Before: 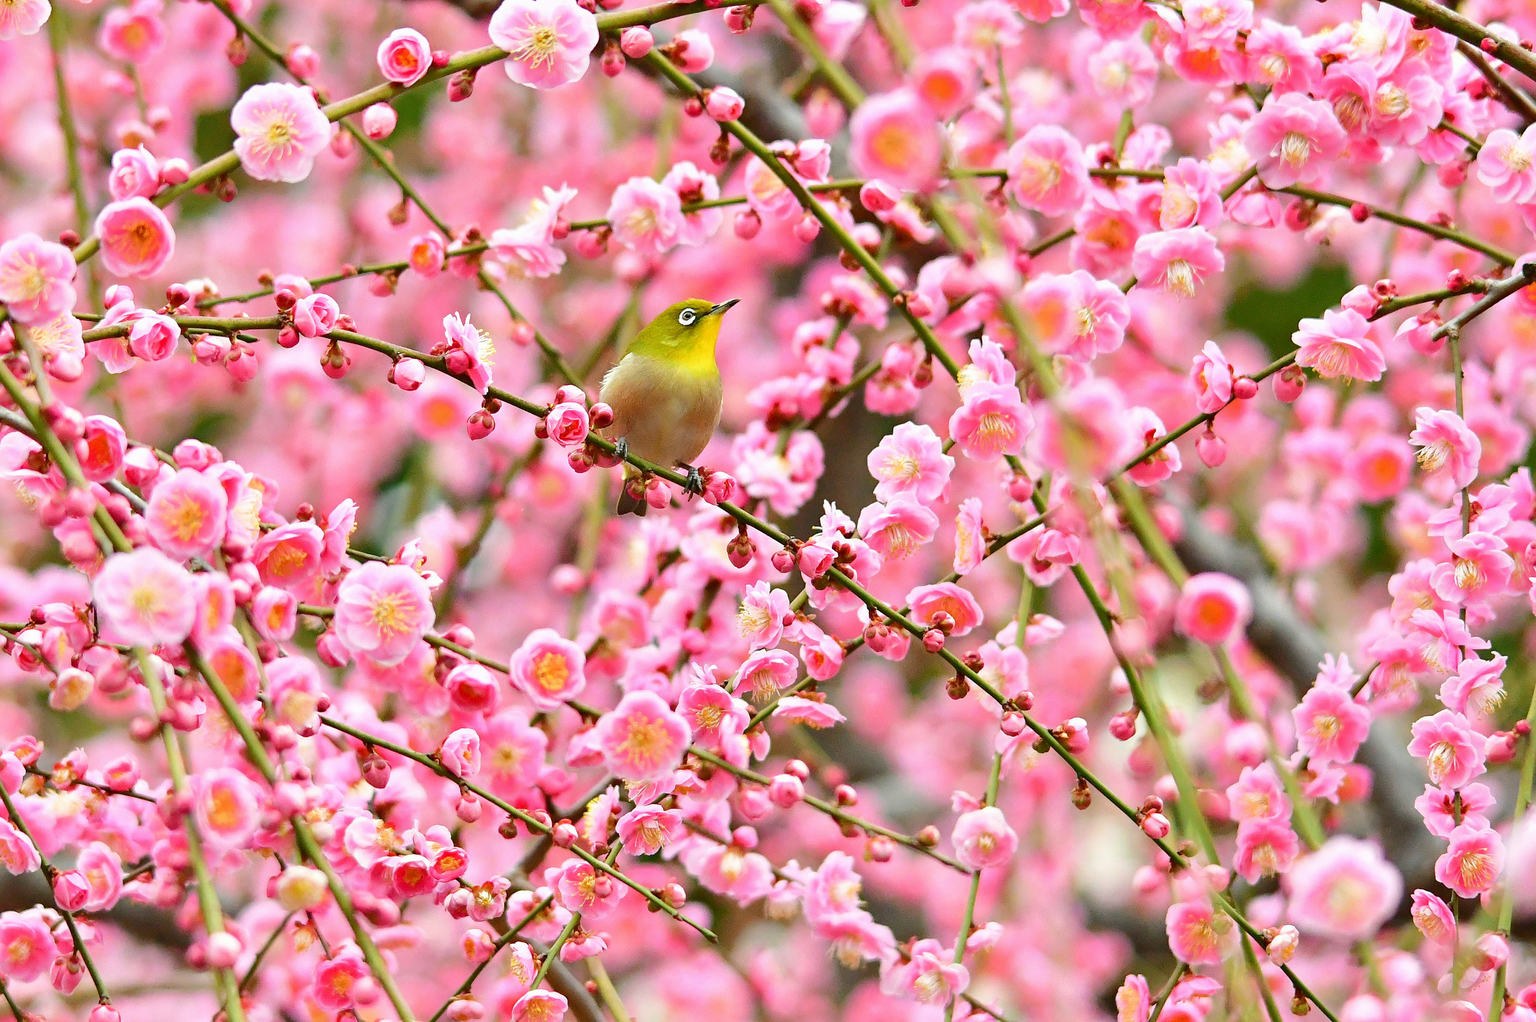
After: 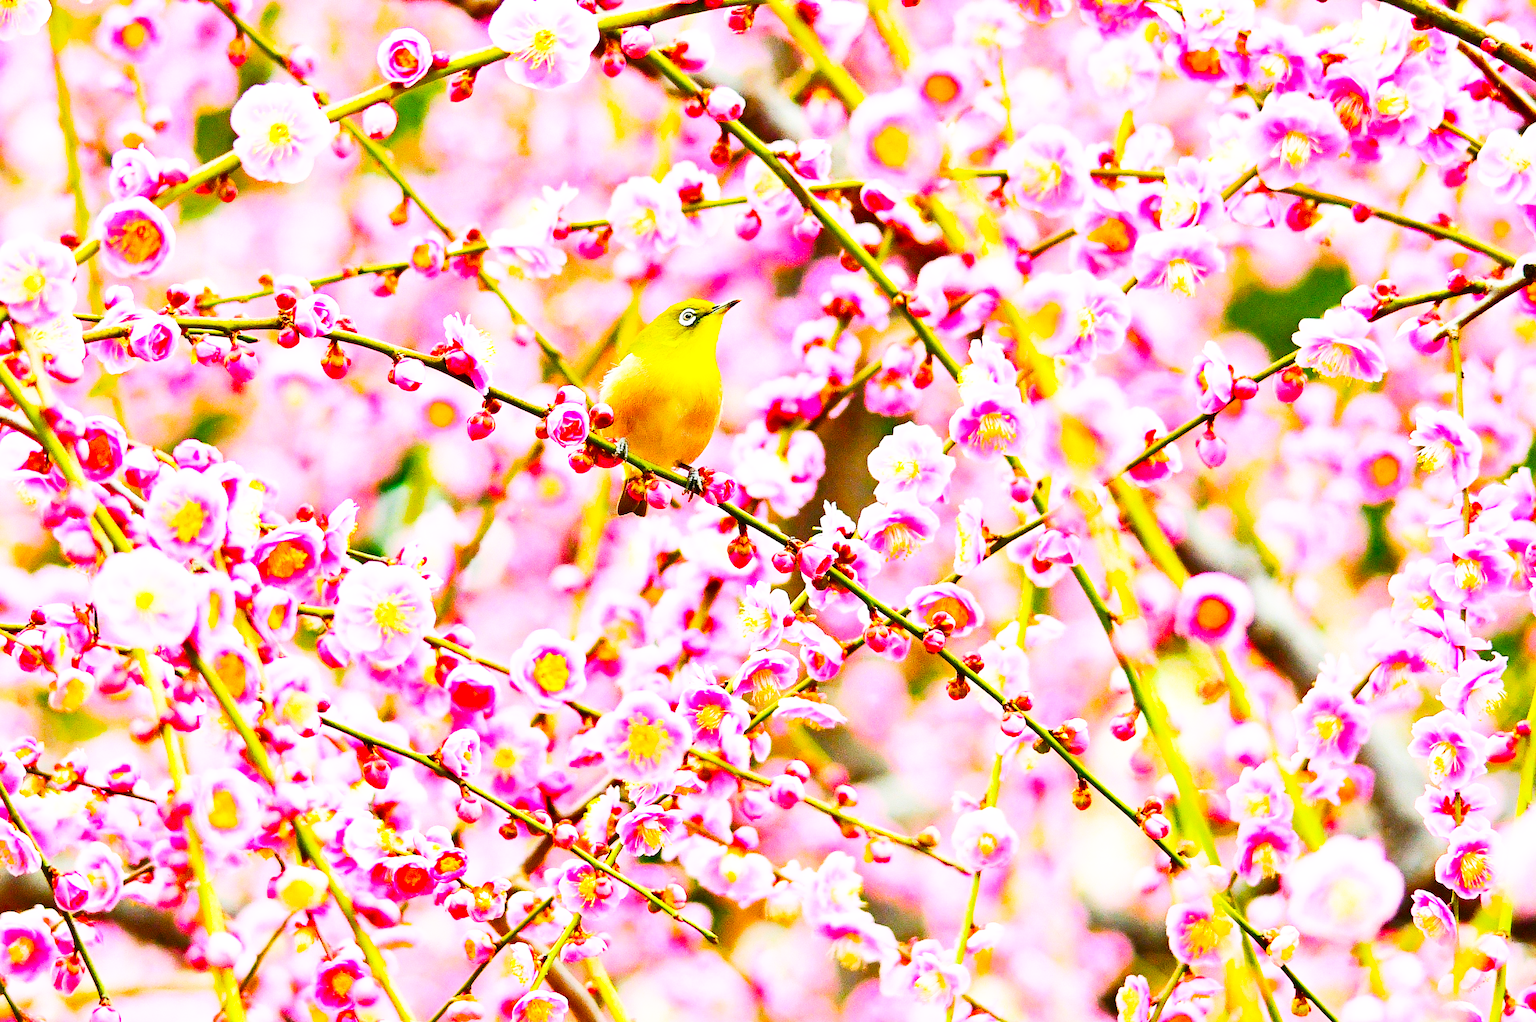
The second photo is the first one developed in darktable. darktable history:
base curve: curves: ch0 [(0, 0) (0.007, 0.004) (0.027, 0.03) (0.046, 0.07) (0.207, 0.54) (0.442, 0.872) (0.673, 0.972) (1, 1)], preserve colors none
exposure: compensate highlight preservation false
color balance rgb: power › hue 61.07°, linear chroma grading › global chroma 41.772%, perceptual saturation grading › global saturation 19.486%
contrast brightness saturation: contrast 0.148, brightness 0.053
